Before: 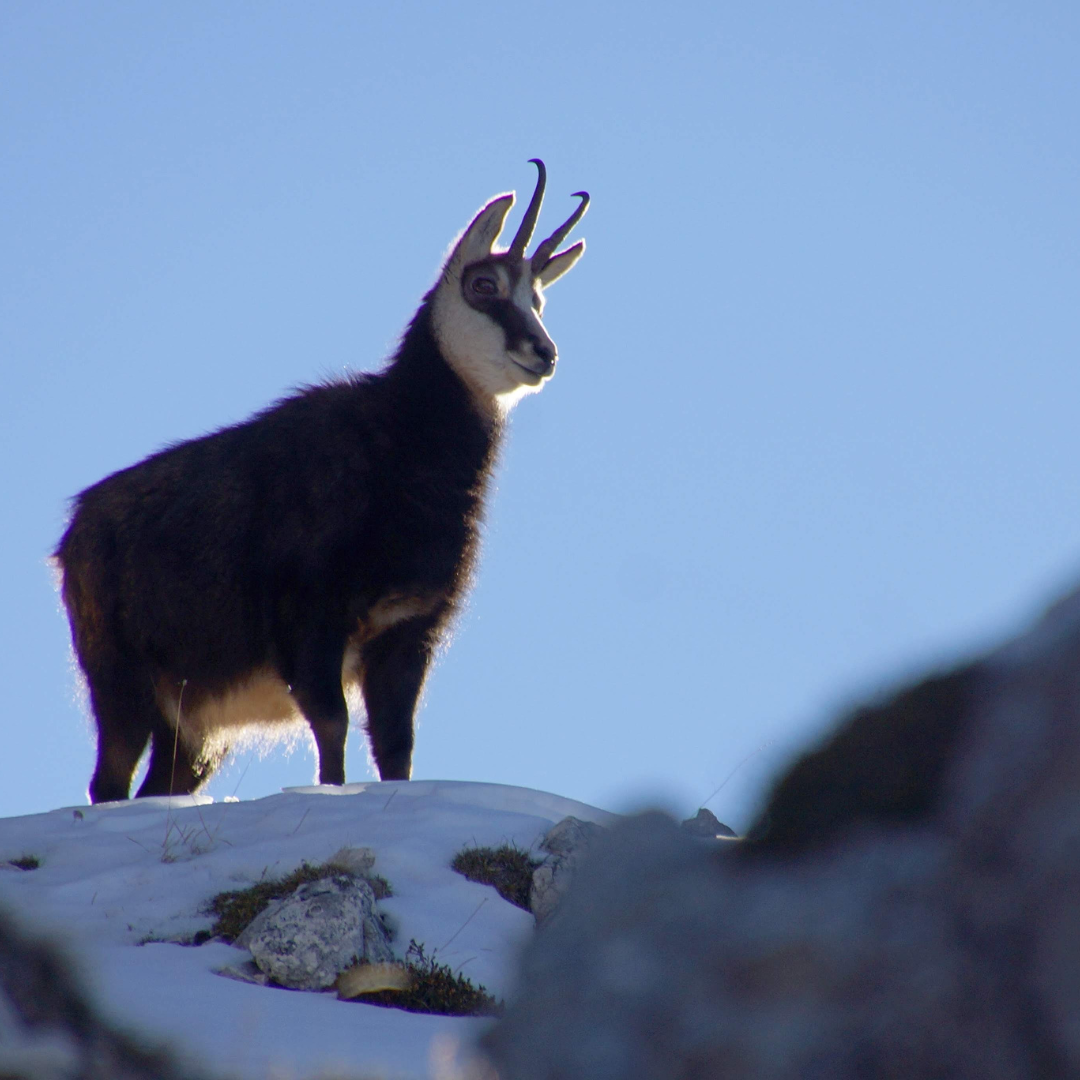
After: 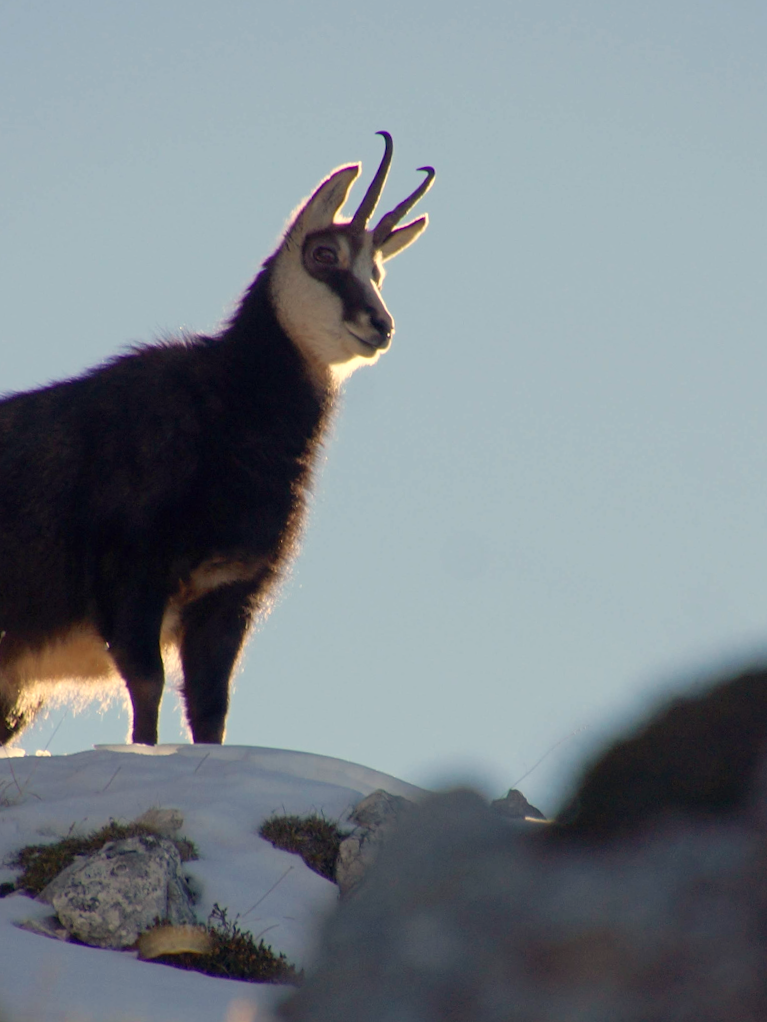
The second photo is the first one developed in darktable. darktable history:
crop and rotate: angle -3.27°, left 14.277%, top 0.028%, right 10.766%, bottom 0.028%
white balance: red 1.123, blue 0.83
